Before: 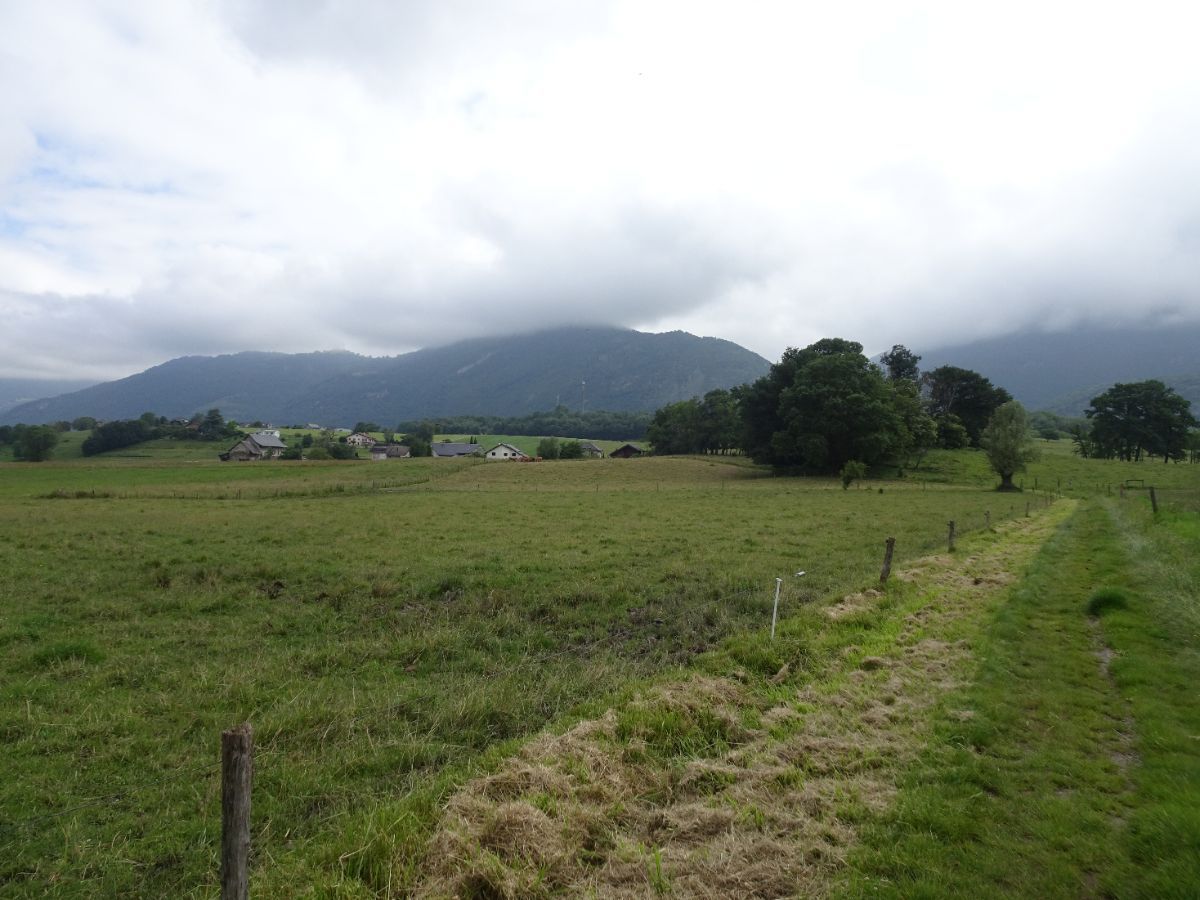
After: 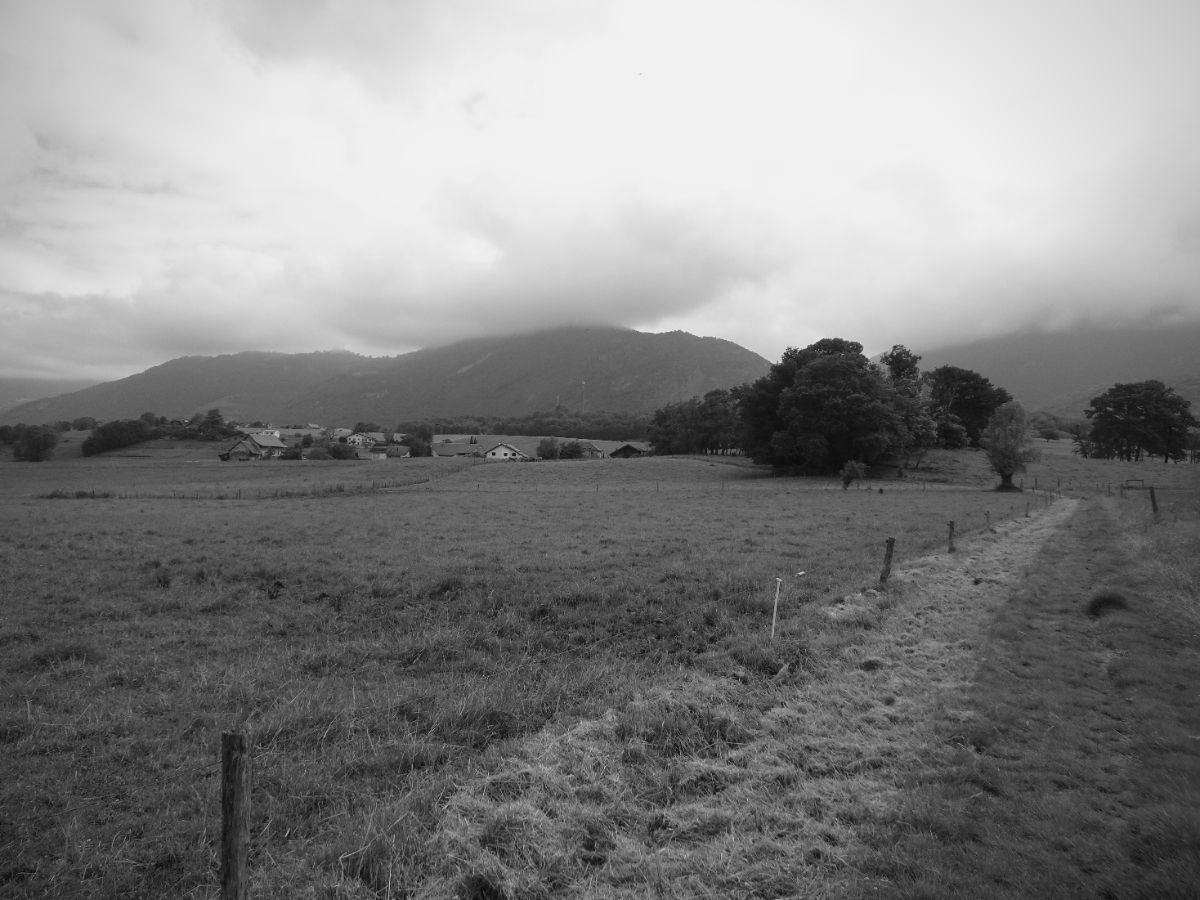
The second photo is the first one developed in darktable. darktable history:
vignetting: fall-off radius 60.65%
monochrome: a 73.58, b 64.21
